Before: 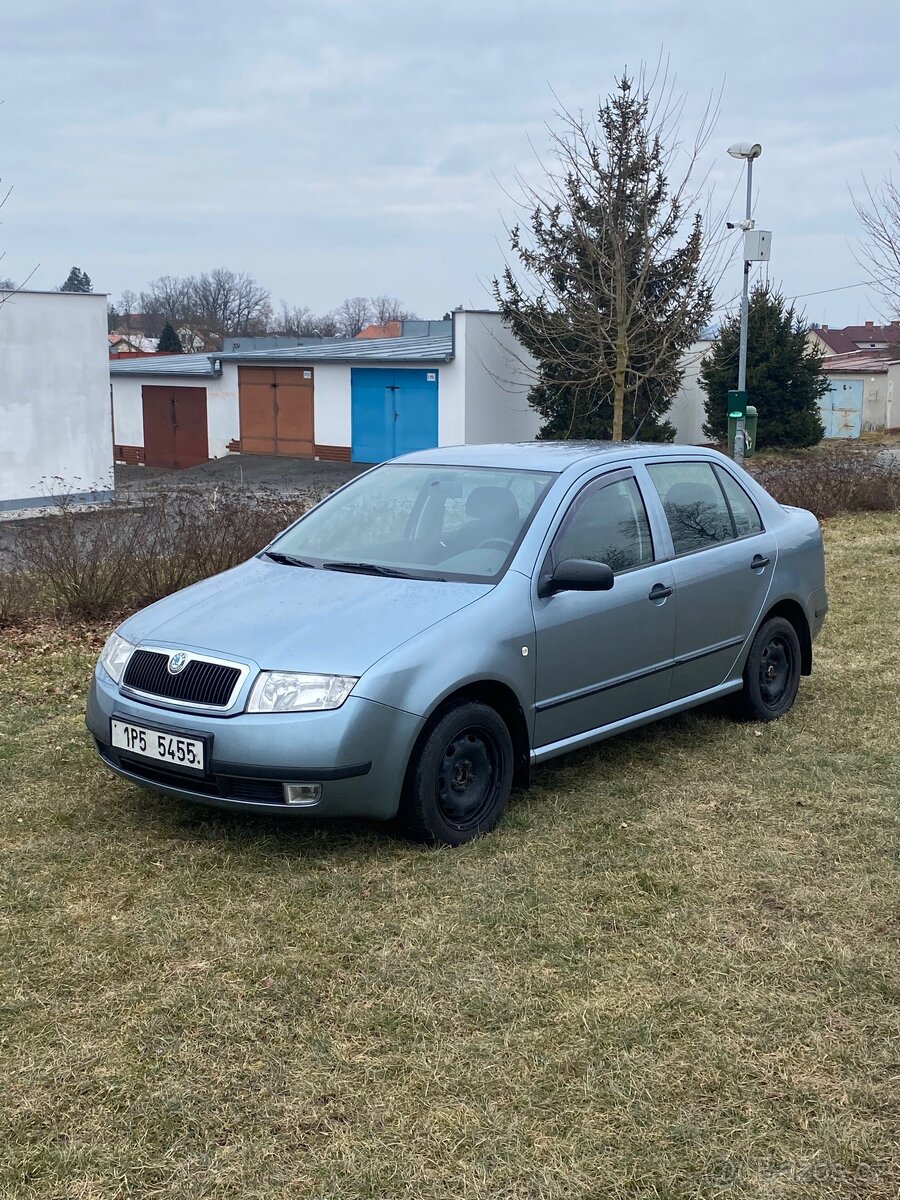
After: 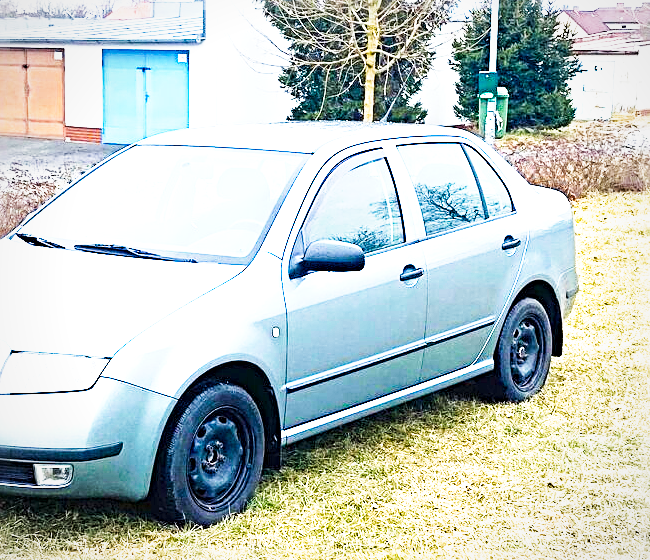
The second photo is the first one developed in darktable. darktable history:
velvia: strength 15.26%
color balance rgb: linear chroma grading › global chroma 22.563%, perceptual saturation grading › global saturation 19.394%
crop and rotate: left 27.678%, top 26.592%, bottom 26.702%
local contrast: highlights 106%, shadows 97%, detail 120%, midtone range 0.2
sharpen: radius 3.961
exposure: black level correction 0, exposure 1.391 EV, compensate exposure bias true, compensate highlight preservation false
tone curve: curves: ch0 [(0, 0) (0.003, 0.004) (0.011, 0.016) (0.025, 0.035) (0.044, 0.062) (0.069, 0.097) (0.1, 0.143) (0.136, 0.205) (0.177, 0.276) (0.224, 0.36) (0.277, 0.461) (0.335, 0.584) (0.399, 0.686) (0.468, 0.783) (0.543, 0.868) (0.623, 0.927) (0.709, 0.96) (0.801, 0.974) (0.898, 0.986) (1, 1)], preserve colors none
vignetting: brightness -0.209, unbound false
